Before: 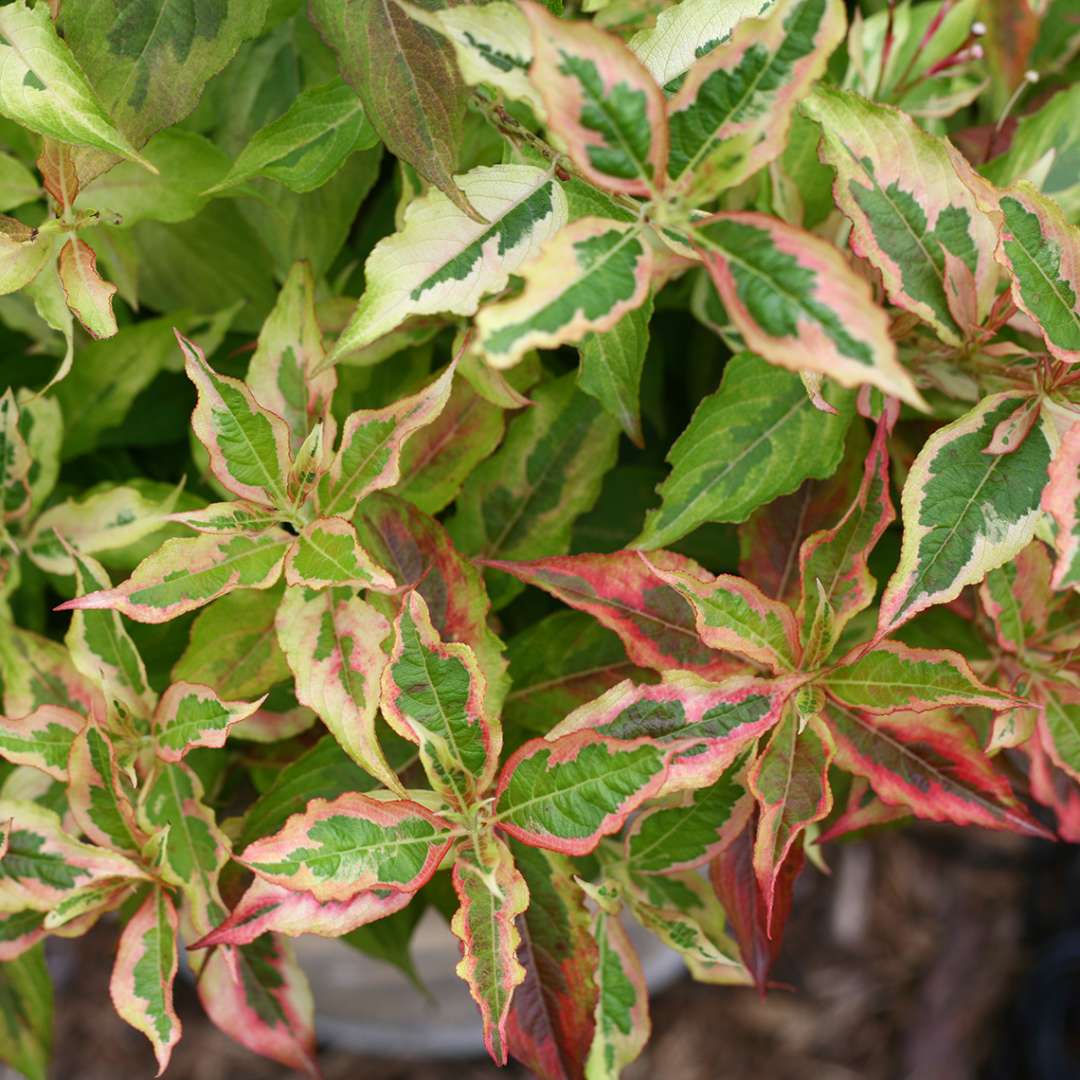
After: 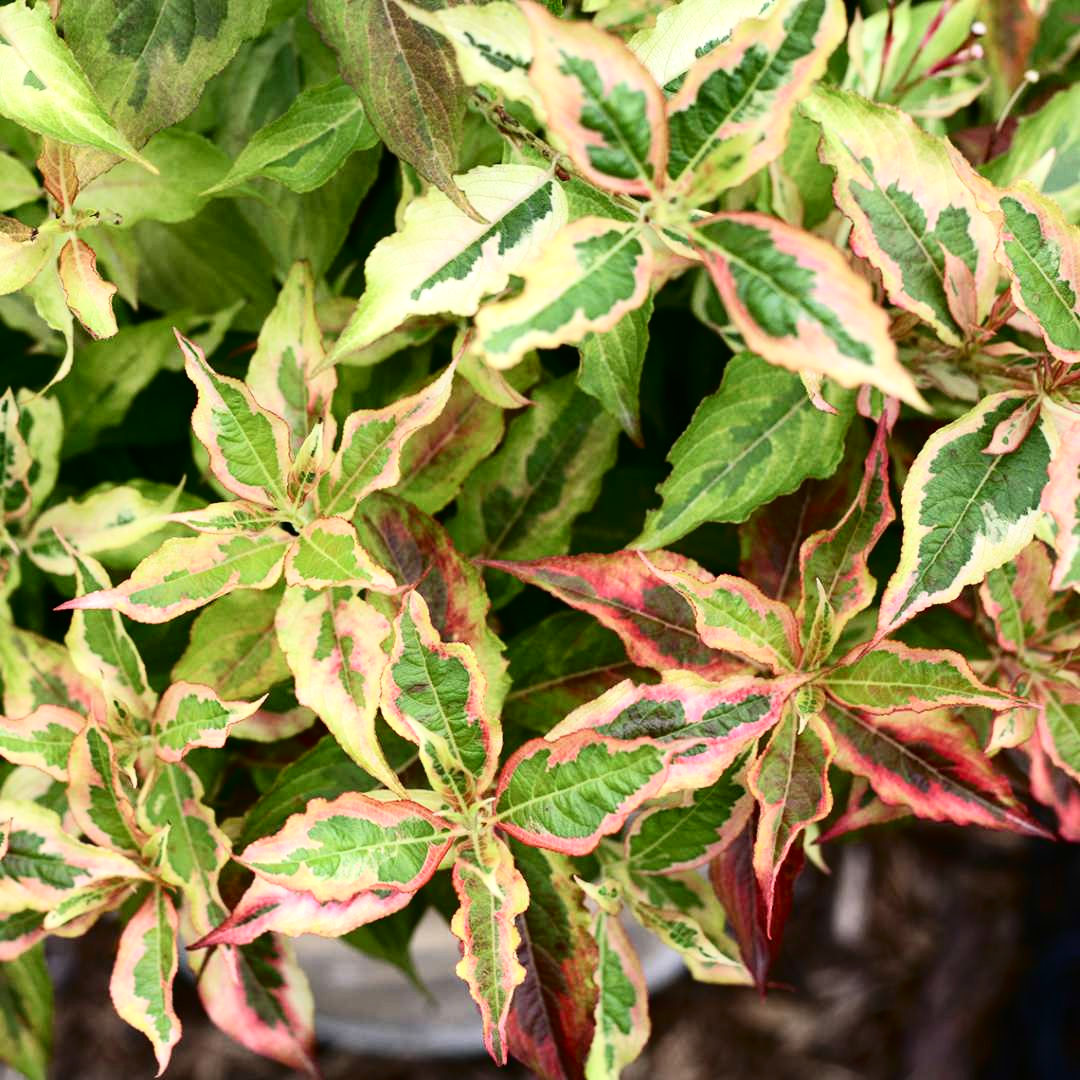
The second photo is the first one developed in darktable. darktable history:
tone equalizer: -8 EV -0.381 EV, -7 EV -0.382 EV, -6 EV -0.345 EV, -5 EV -0.219 EV, -3 EV 0.221 EV, -2 EV 0.35 EV, -1 EV 0.379 EV, +0 EV 0.421 EV, mask exposure compensation -0.51 EV
tone curve: curves: ch0 [(0, 0) (0.003, 0.002) (0.011, 0.006) (0.025, 0.014) (0.044, 0.02) (0.069, 0.027) (0.1, 0.036) (0.136, 0.05) (0.177, 0.081) (0.224, 0.118) (0.277, 0.183) (0.335, 0.262) (0.399, 0.351) (0.468, 0.456) (0.543, 0.571) (0.623, 0.692) (0.709, 0.795) (0.801, 0.88) (0.898, 0.948) (1, 1)], color space Lab, independent channels, preserve colors none
